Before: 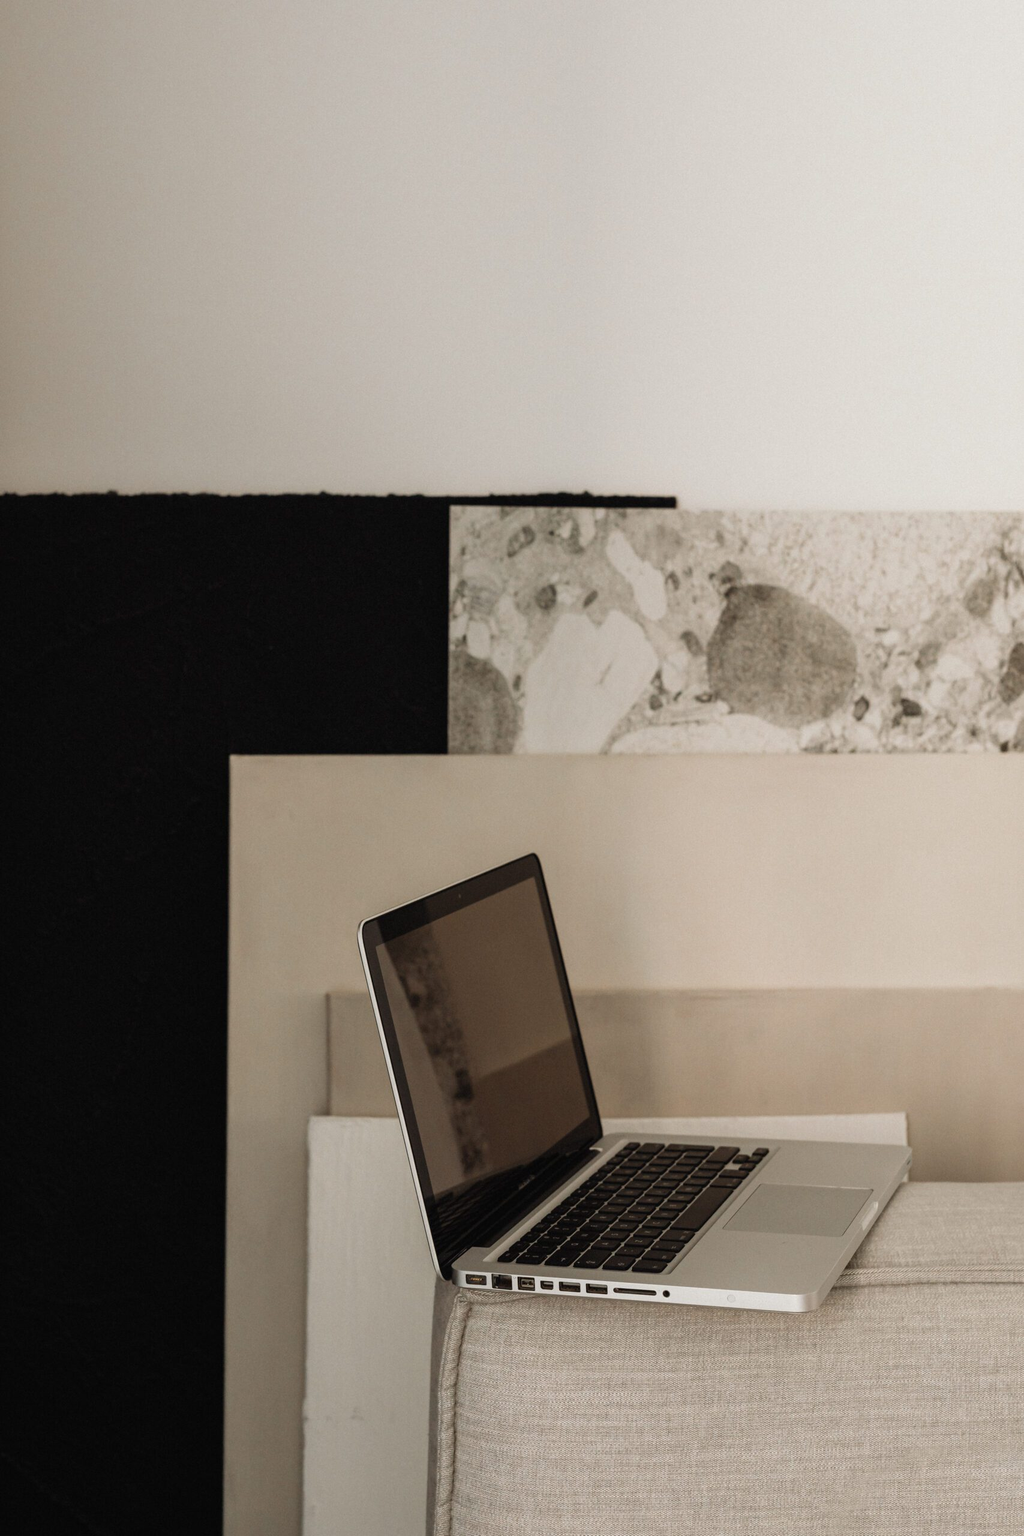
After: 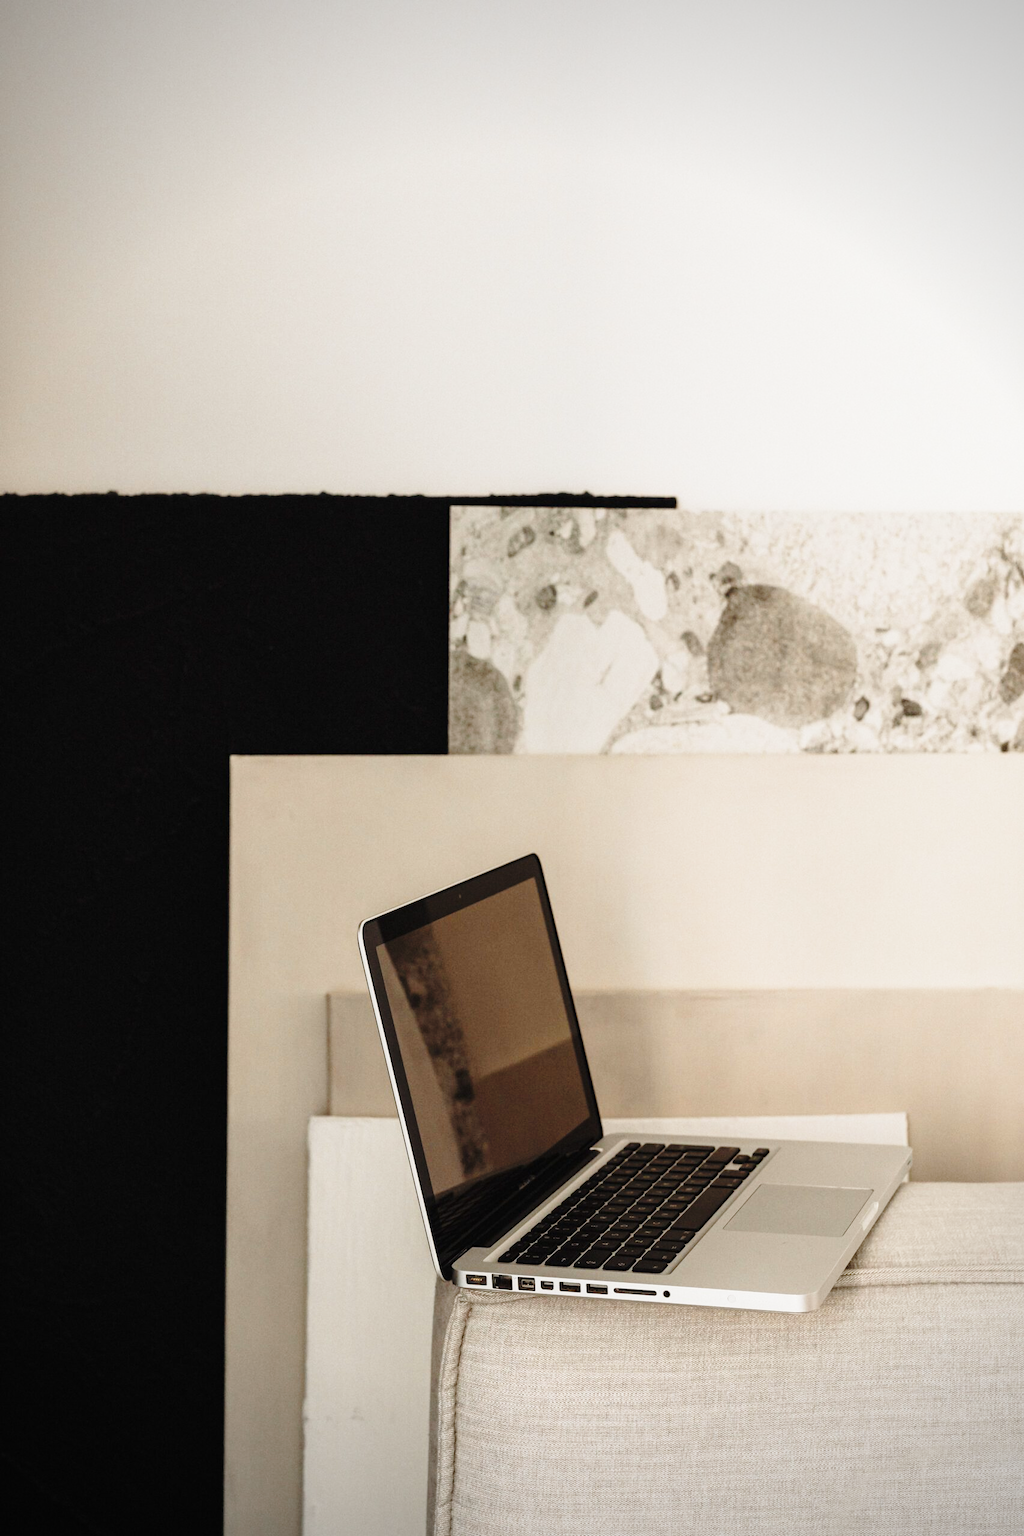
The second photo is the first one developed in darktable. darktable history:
vignetting: unbound false
base curve: curves: ch0 [(0, 0) (0.028, 0.03) (0.121, 0.232) (0.46, 0.748) (0.859, 0.968) (1, 1)], preserve colors none
